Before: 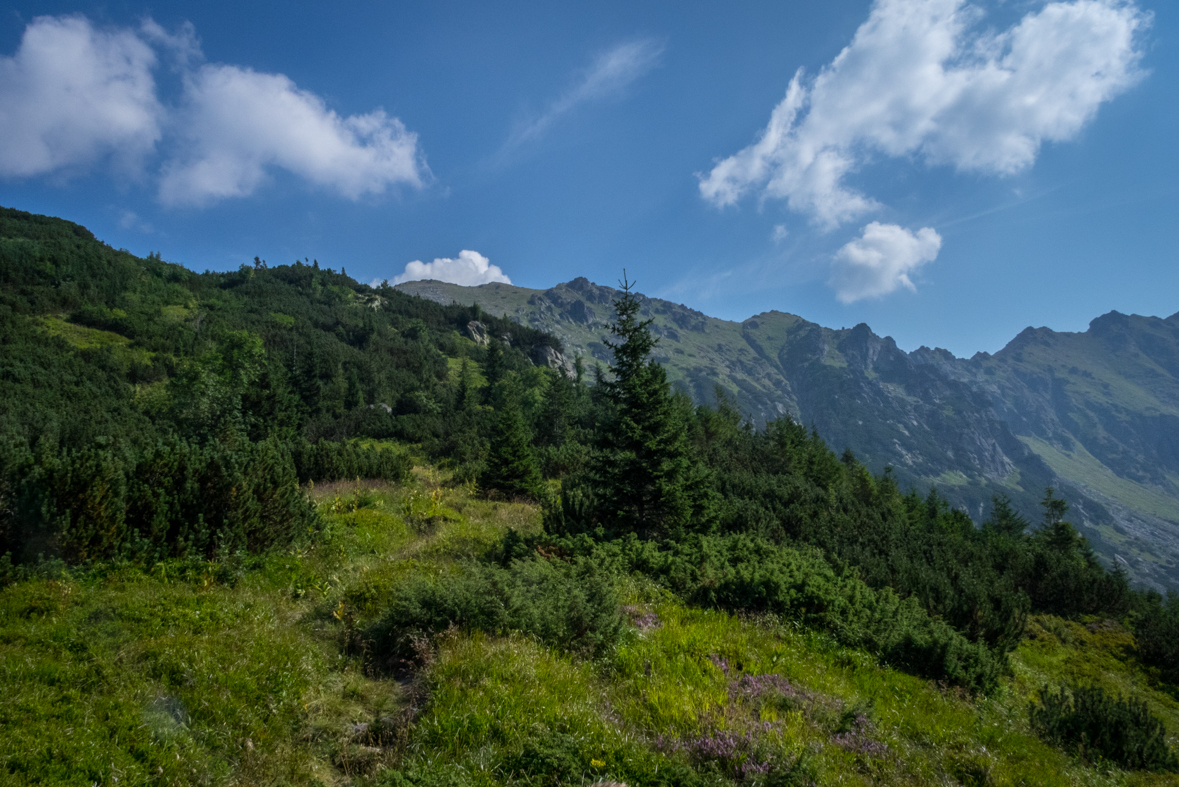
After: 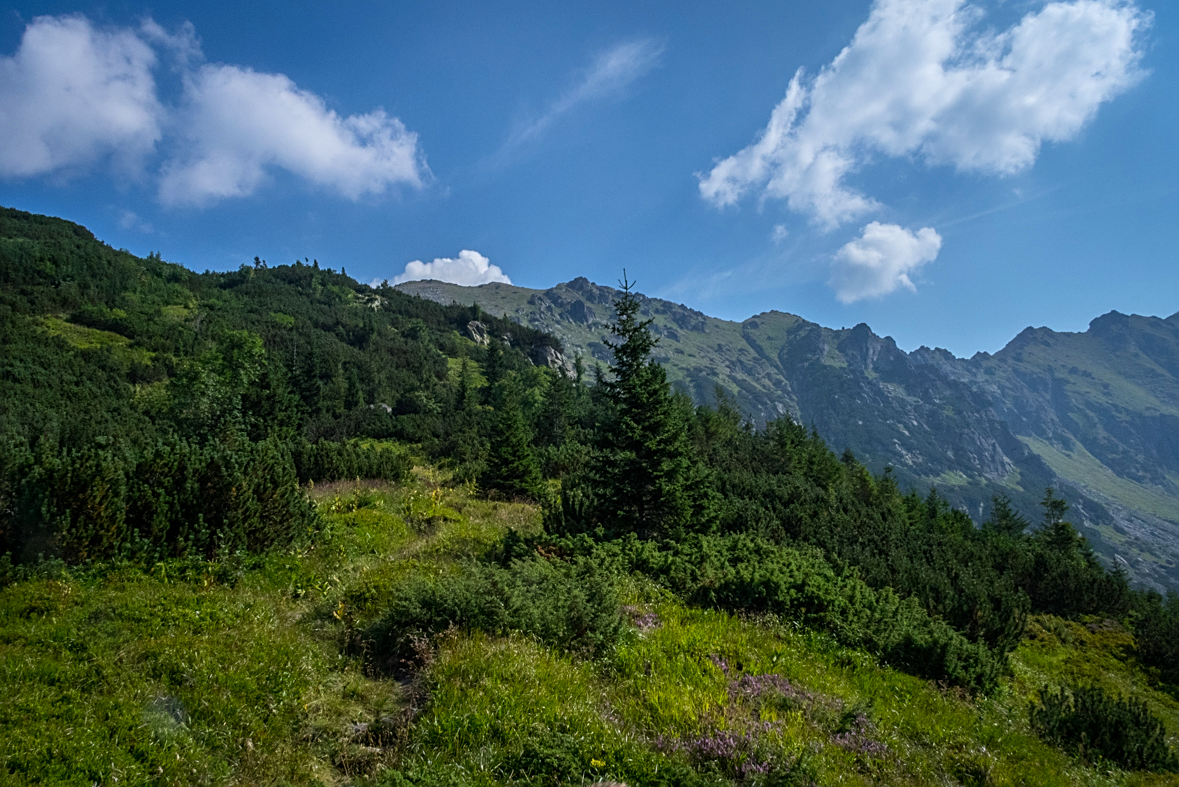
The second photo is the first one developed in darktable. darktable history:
sharpen: on, module defaults
contrast brightness saturation: contrast 0.1, brightness 0.03, saturation 0.09
